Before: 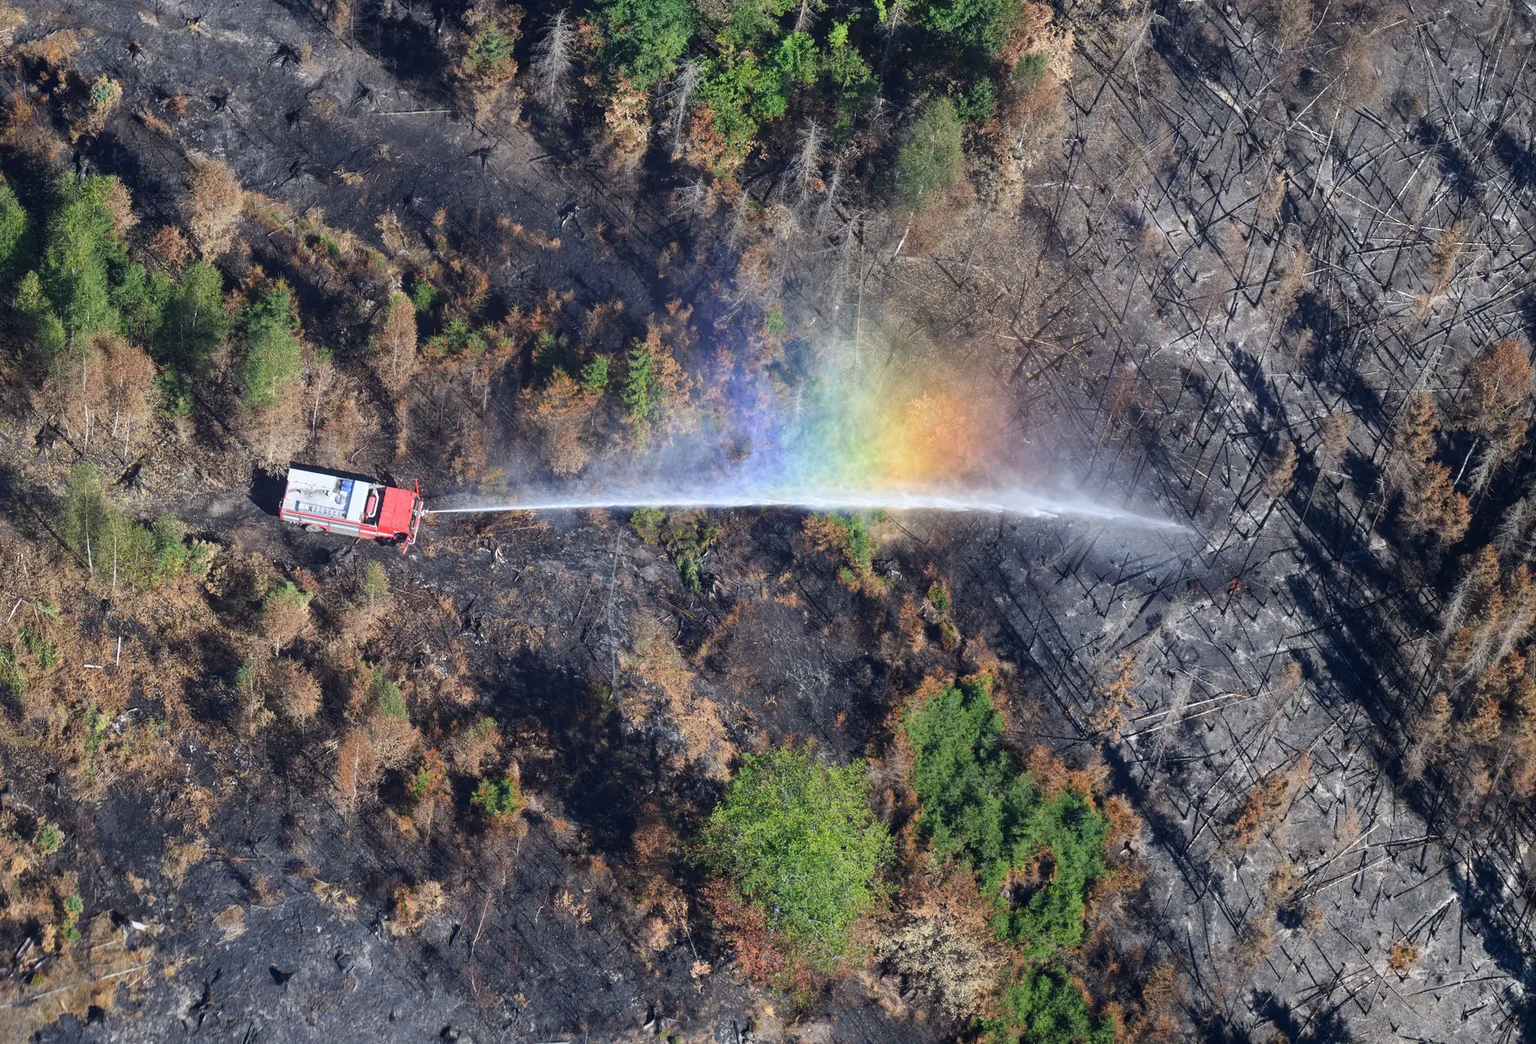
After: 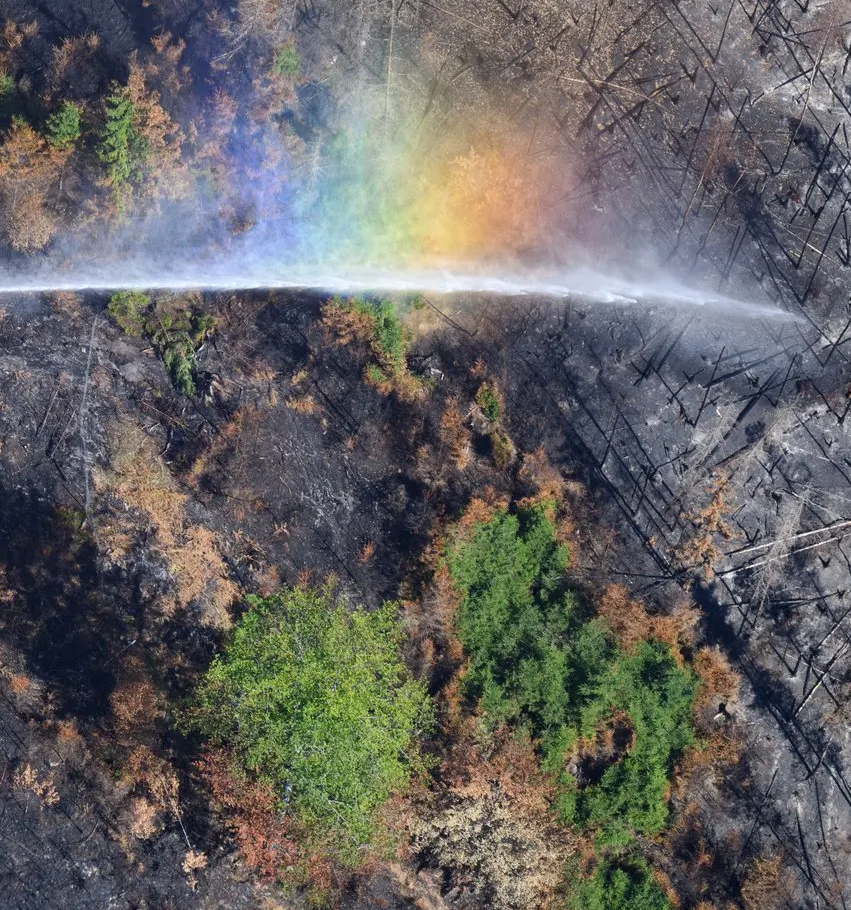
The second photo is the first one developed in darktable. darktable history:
tone equalizer: edges refinement/feathering 500, mask exposure compensation -1.57 EV, preserve details no
crop: left 35.394%, top 26.104%, right 19.8%, bottom 3.352%
